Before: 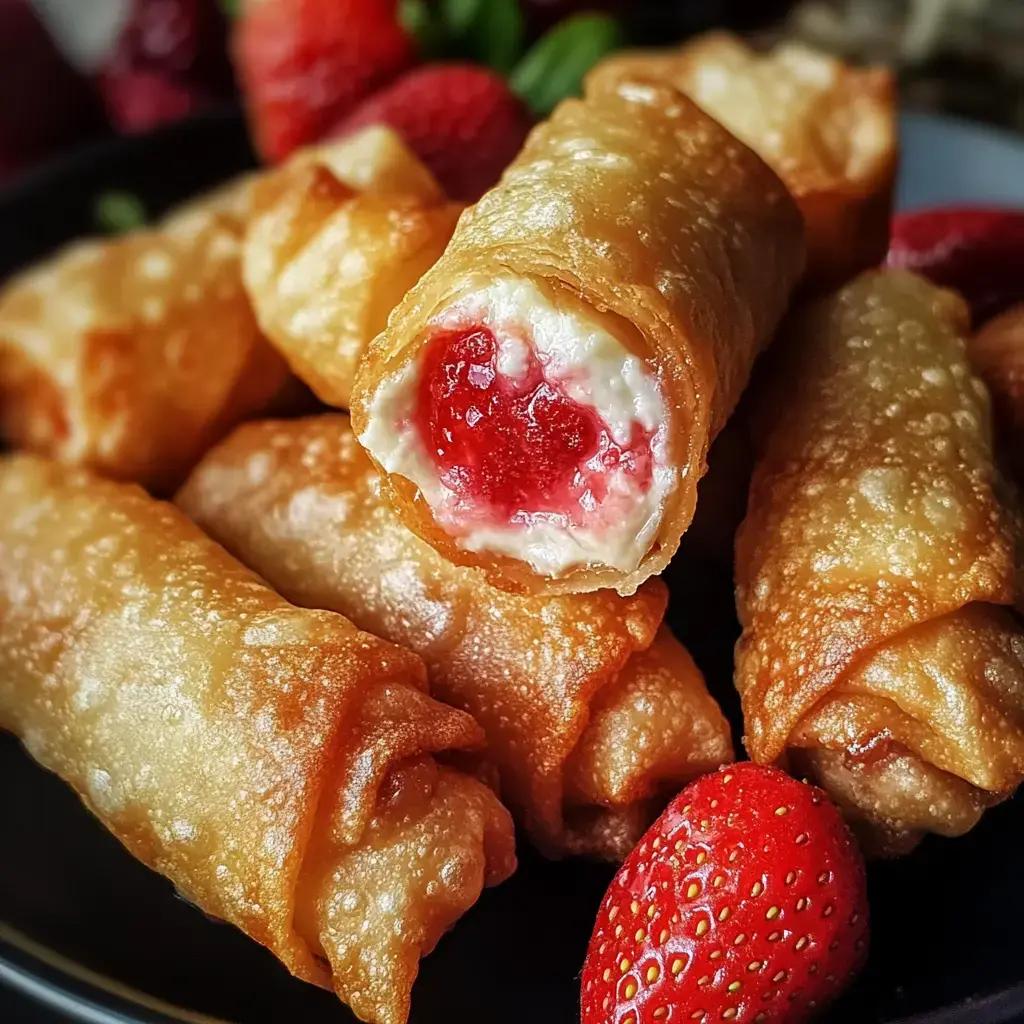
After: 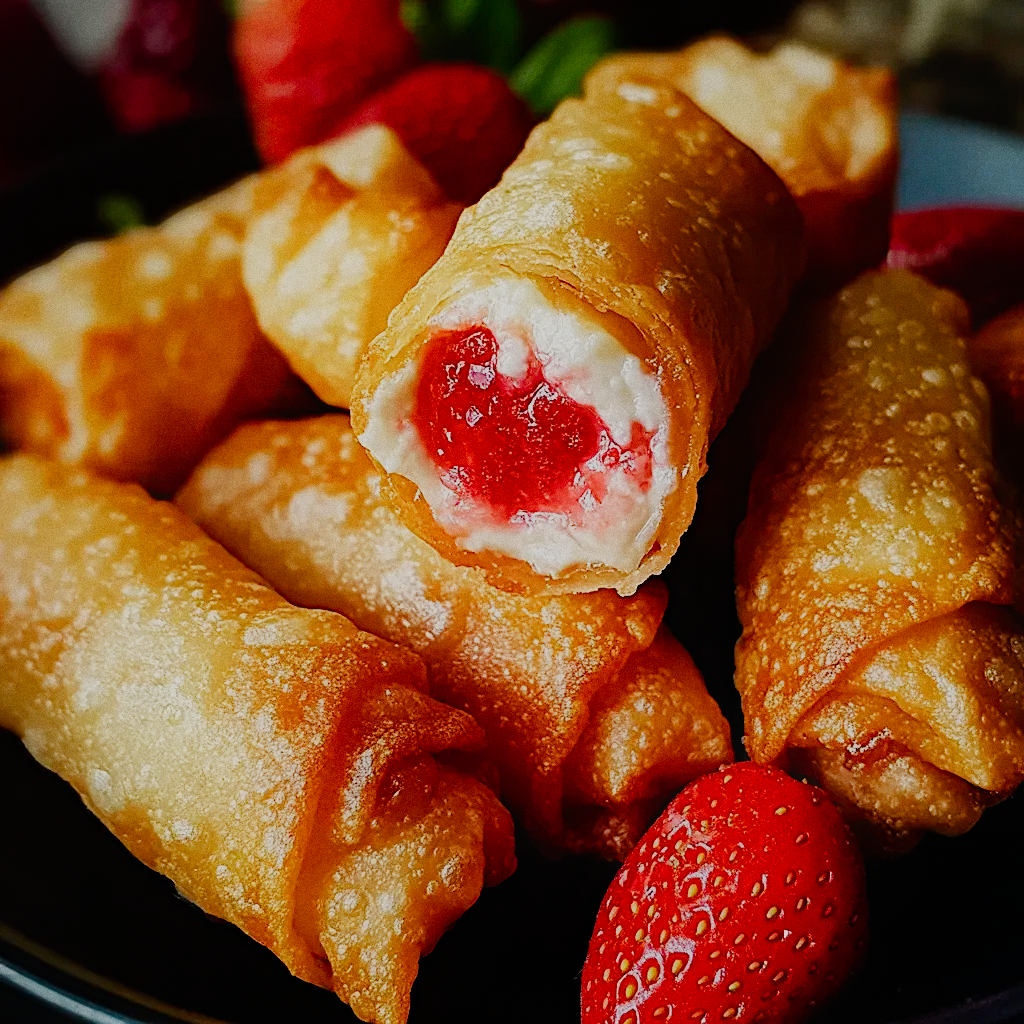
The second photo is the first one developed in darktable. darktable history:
sigmoid "smooth": skew -0.2, preserve hue 0%, red attenuation 0.1, red rotation 0.035, green attenuation 0.1, green rotation -0.017, blue attenuation 0.15, blue rotation -0.052, base primaries Rec2020
contrast equalizer "soft": octaves 7, y [[0.6 ×6], [0.55 ×6], [0 ×6], [0 ×6], [0 ×6]], mix -1
color balance rgb "basic colorfulness: standard": perceptual saturation grading › global saturation 20%, perceptual saturation grading › highlights -25%, perceptual saturation grading › shadows 25%
color balance rgb "filmic contrast": global offset › luminance 0.5%, perceptual brilliance grading › highlights 10%, perceptual brilliance grading › mid-tones 5%, perceptual brilliance grading › shadows -10%
color balance rgb "blue and orange": shadows lift › chroma 7%, shadows lift › hue 249°, highlights gain › chroma 5%, highlights gain › hue 34.5°
diffuse or sharpen "sharpen demosaicing: AA filter": edge sensitivity 1, 1st order anisotropy 100%, 2nd order anisotropy 100%, 3rd order anisotropy 100%, 4th order anisotropy 100%, 1st order speed -25%, 2nd order speed -25%, 3rd order speed -25%, 4th order speed -25%
diffuse or sharpen "1": radius span 32, 1st order speed 50%, 2nd order speed 50%, 3rd order speed 50%, 4th order speed 50% | blend: blend mode normal, opacity 25%; mask: uniform (no mask)
grain: coarseness 0.47 ISO
rgb primaries "nice": tint hue 2.13°, tint purity 0.7%, red hue 0.028, red purity 1.09, green hue 0.023, green purity 1.08, blue hue -0.084, blue purity 1.17
exposure "magic lantern defaults": compensate highlight preservation false
